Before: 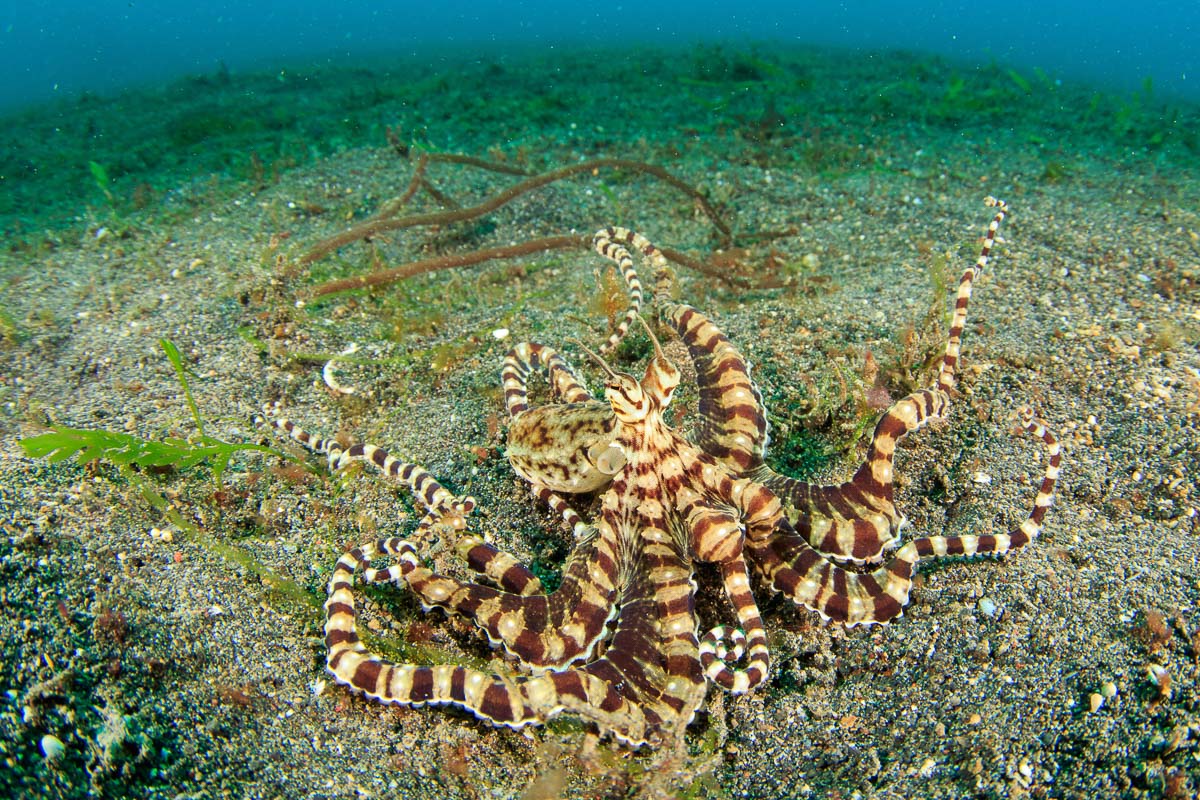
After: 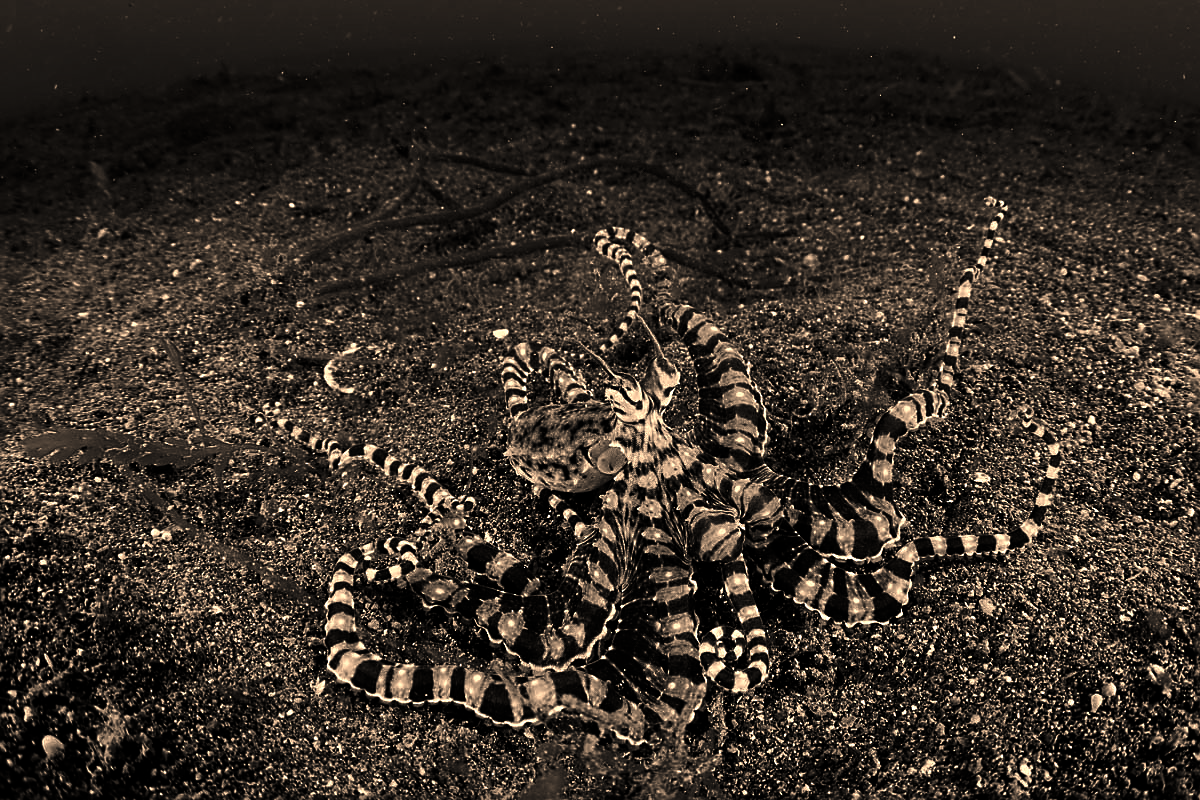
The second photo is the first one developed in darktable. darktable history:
color correction: highlights a* 15, highlights b* 31.55
shadows and highlights: shadows 4.1, highlights -17.6, soften with gaussian
contrast brightness saturation: contrast 0.02, brightness -1, saturation -1
sharpen: on, module defaults
